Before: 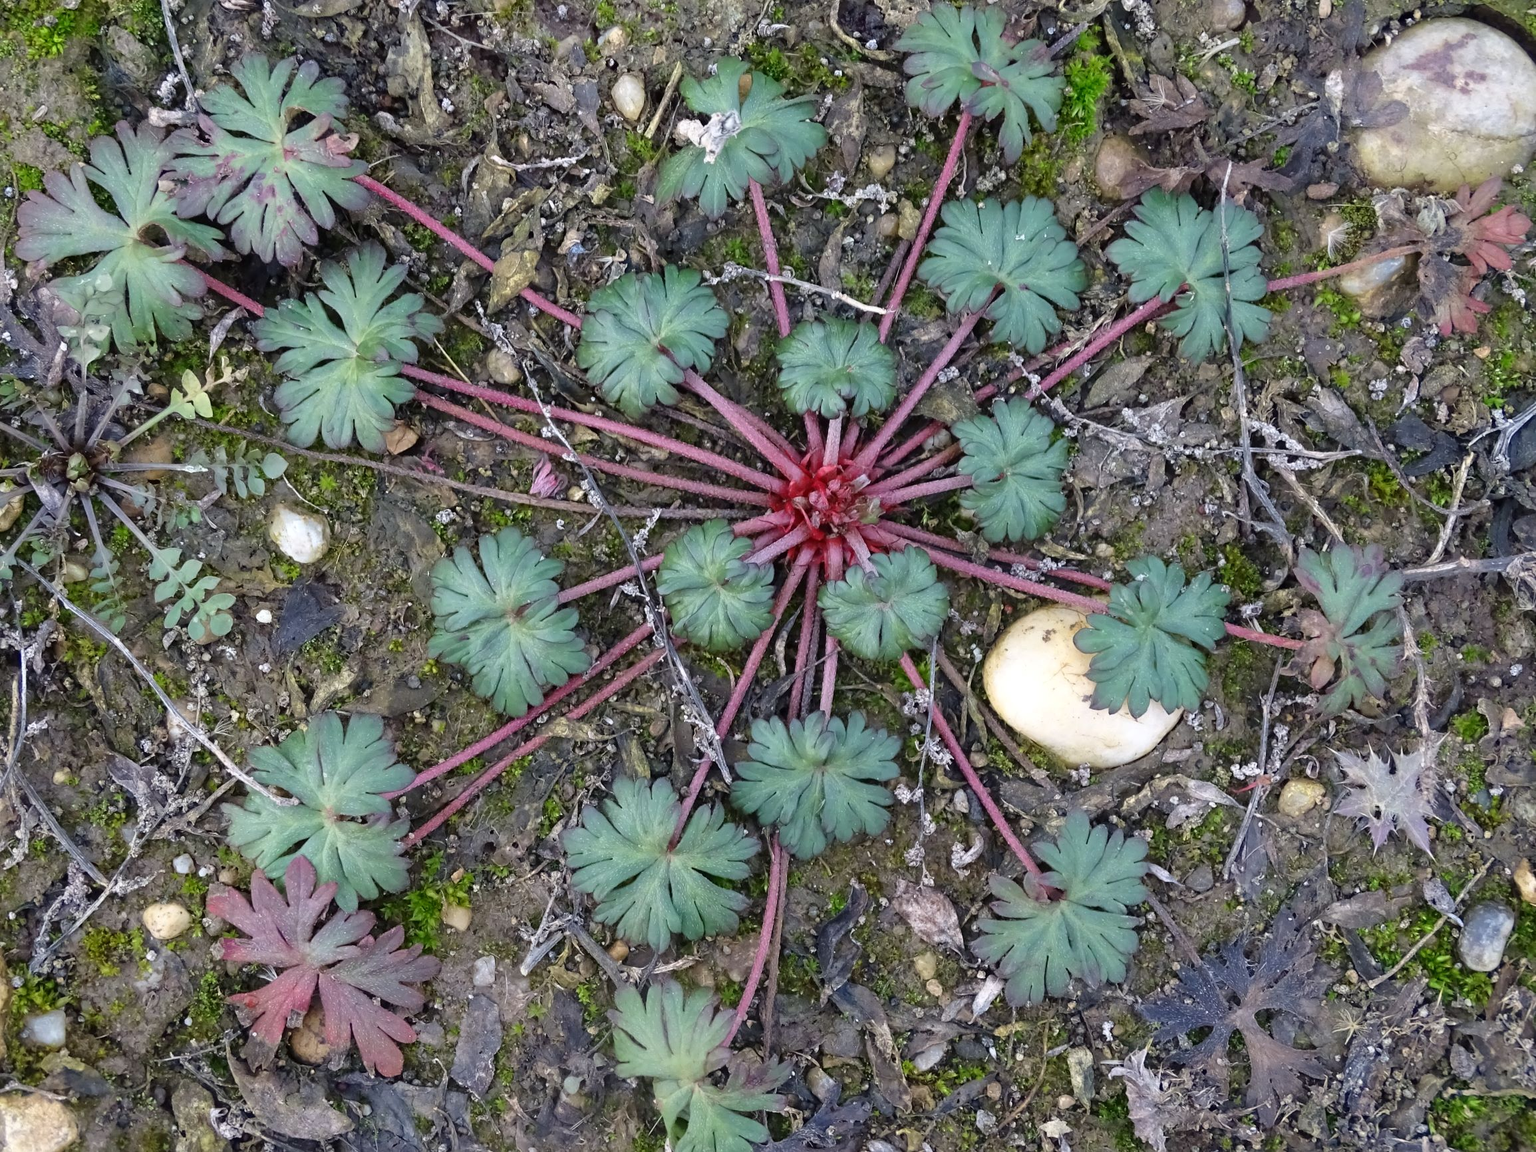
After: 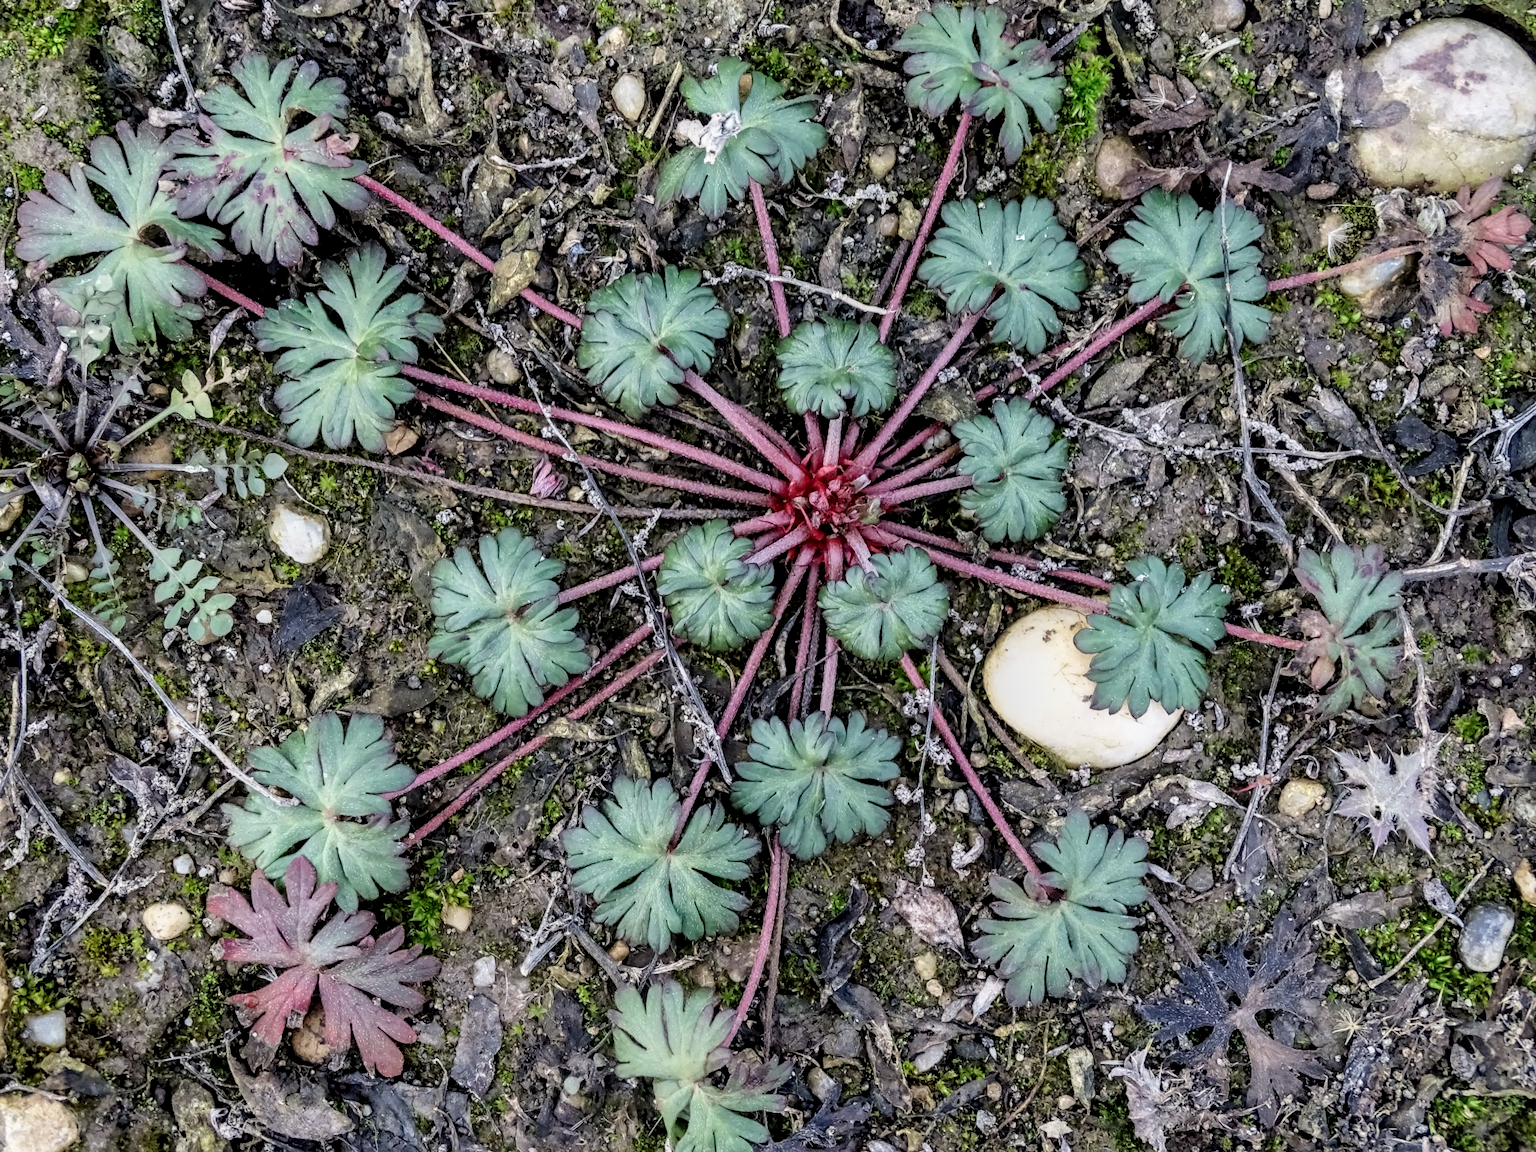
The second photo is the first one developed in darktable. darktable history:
local contrast: highlights 17%, detail 186%
filmic rgb: black relative exposure -7.65 EV, white relative exposure 4.56 EV, hardness 3.61, color science v5 (2021), contrast in shadows safe, contrast in highlights safe
